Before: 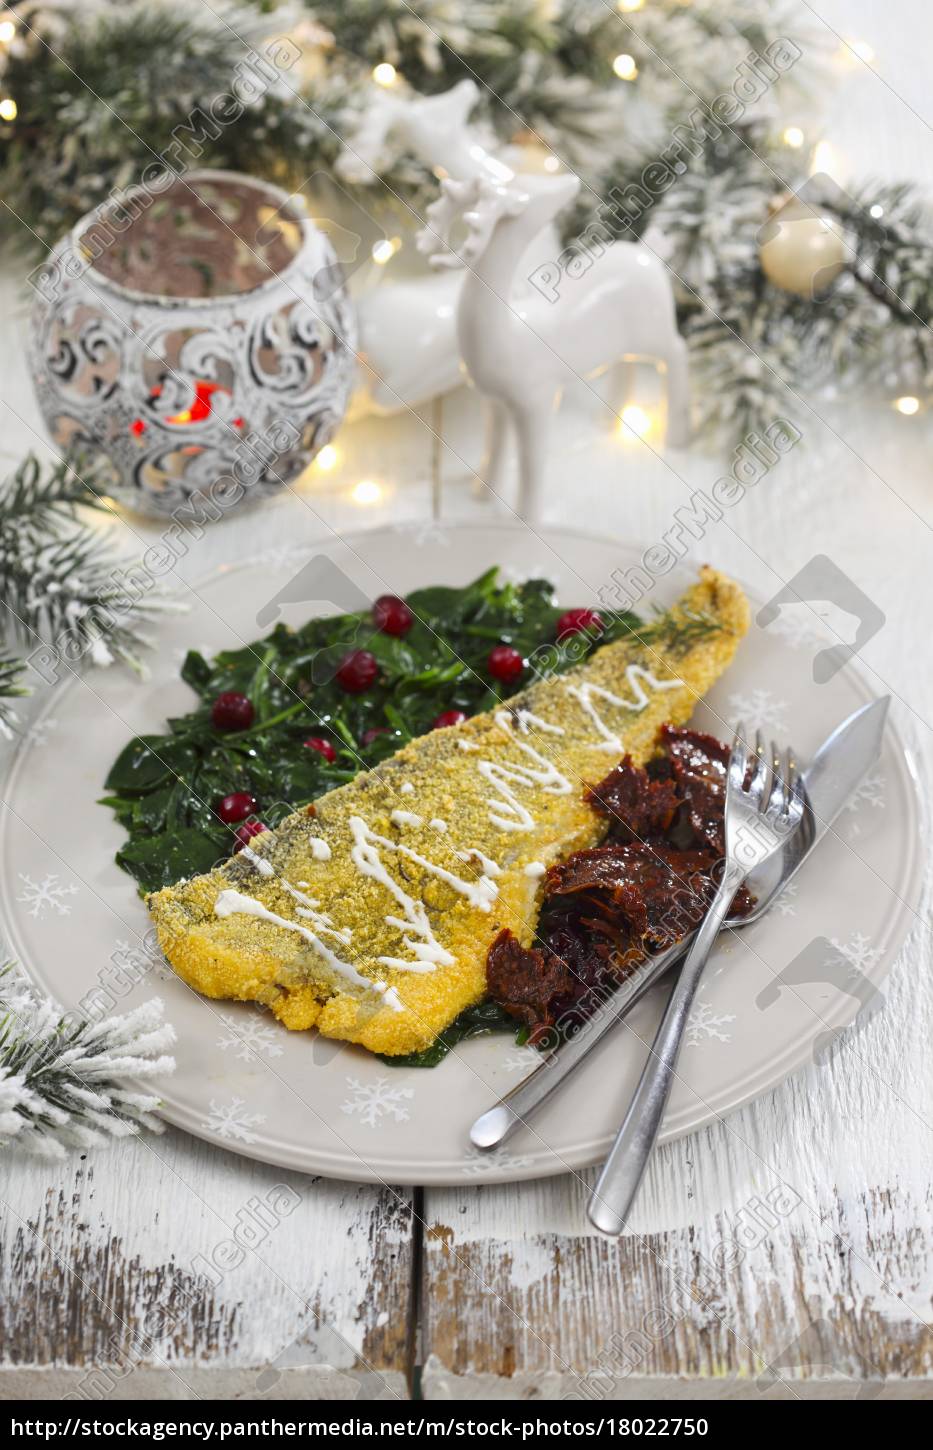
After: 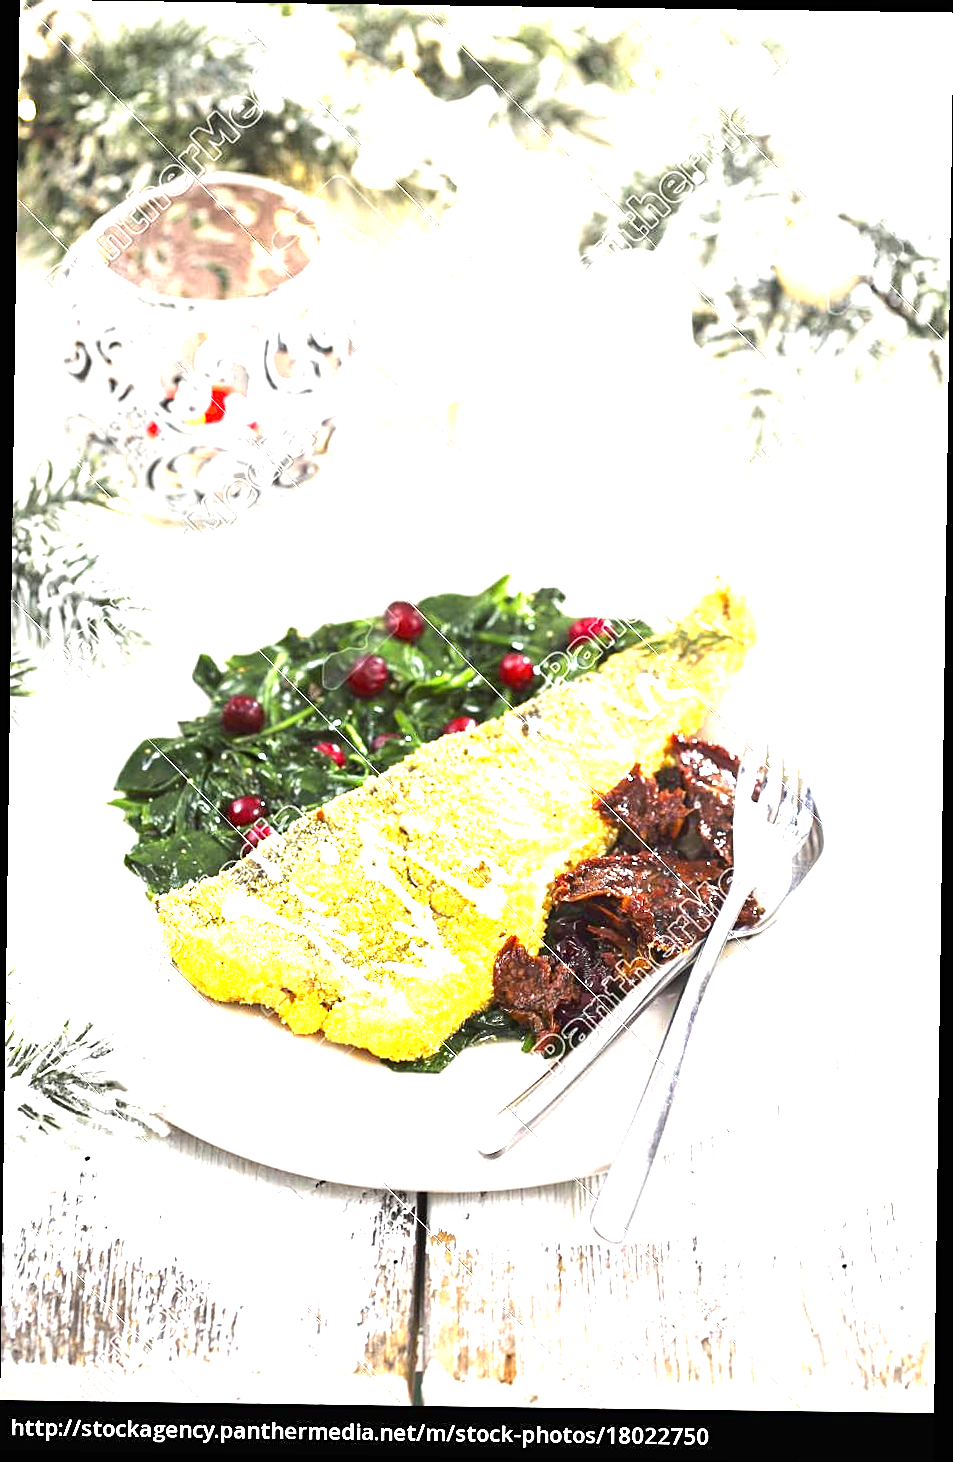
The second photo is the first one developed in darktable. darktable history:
rotate and perspective: rotation 0.8°, automatic cropping off
sharpen: on, module defaults
tone equalizer: -8 EV -0.417 EV, -7 EV -0.389 EV, -6 EV -0.333 EV, -5 EV -0.222 EV, -3 EV 0.222 EV, -2 EV 0.333 EV, -1 EV 0.389 EV, +0 EV 0.417 EV, edges refinement/feathering 500, mask exposure compensation -1.57 EV, preserve details no
exposure: black level correction 0, exposure 1.9 EV, compensate highlight preservation false
